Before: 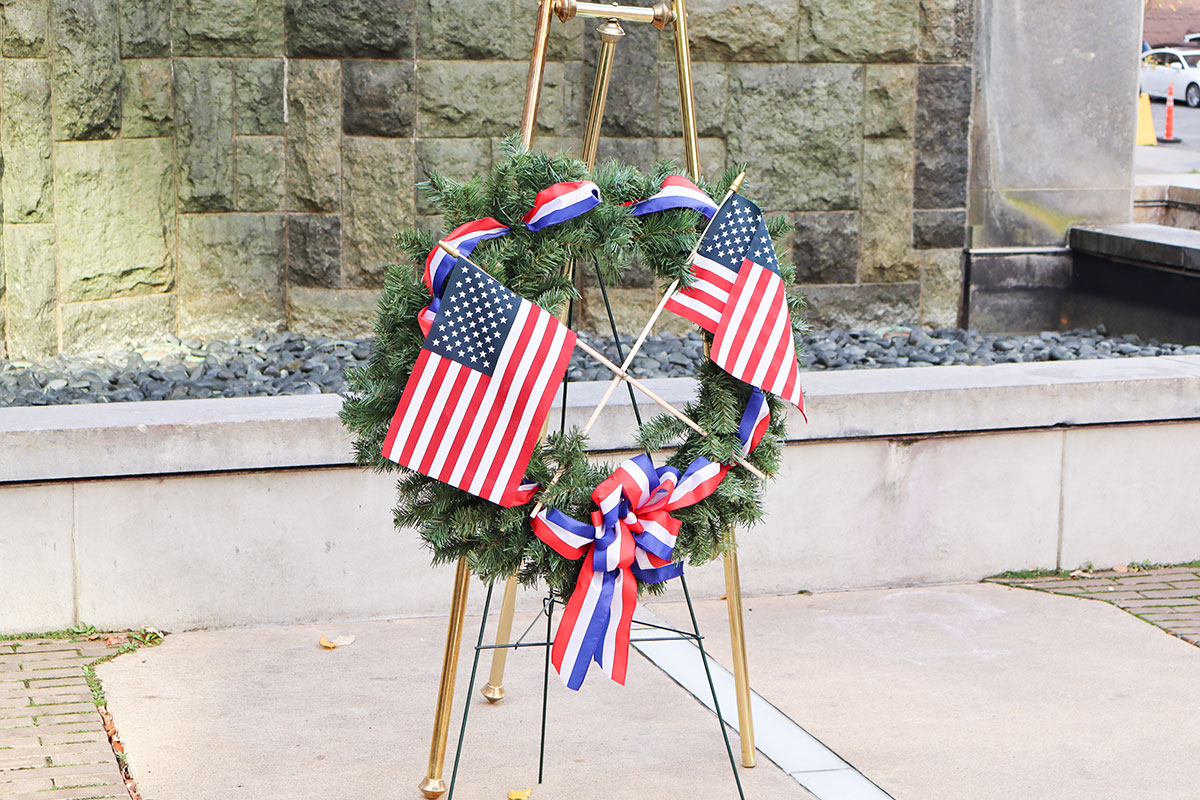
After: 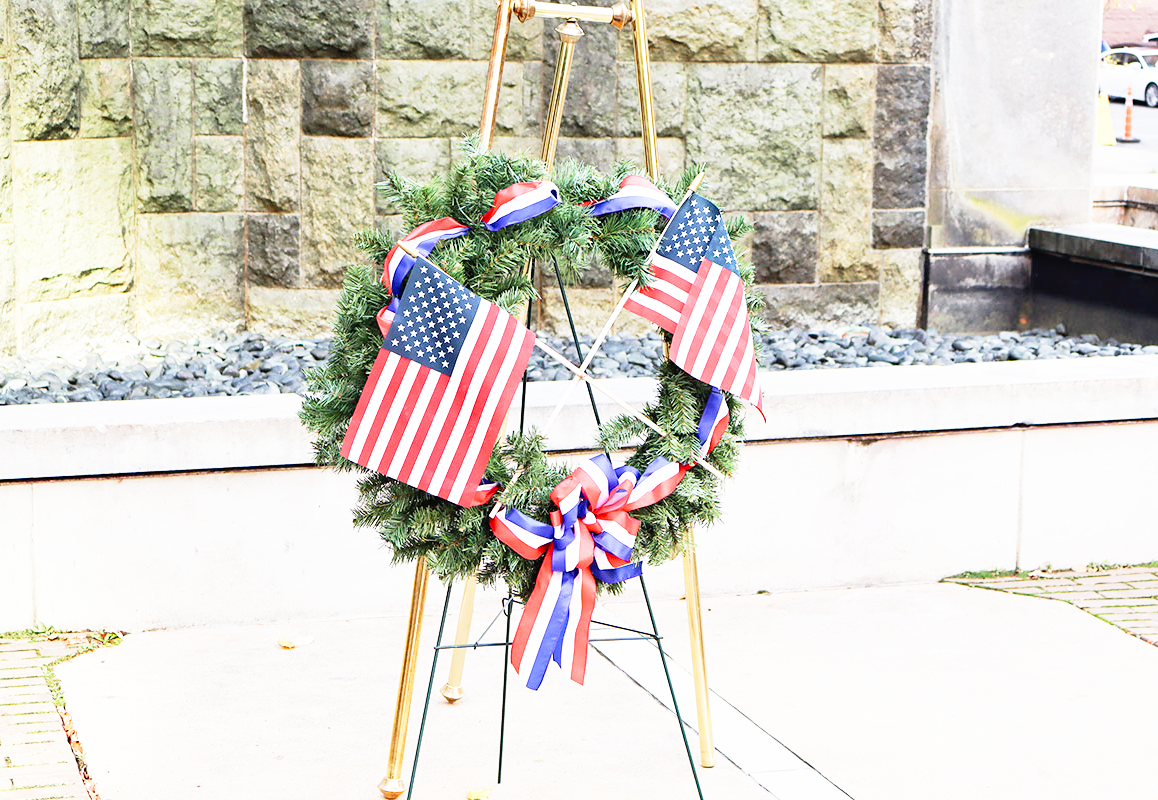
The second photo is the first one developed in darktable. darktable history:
base curve: curves: ch0 [(0, 0) (0.012, 0.01) (0.073, 0.168) (0.31, 0.711) (0.645, 0.957) (1, 1)], preserve colors none
crop and rotate: left 3.455%
